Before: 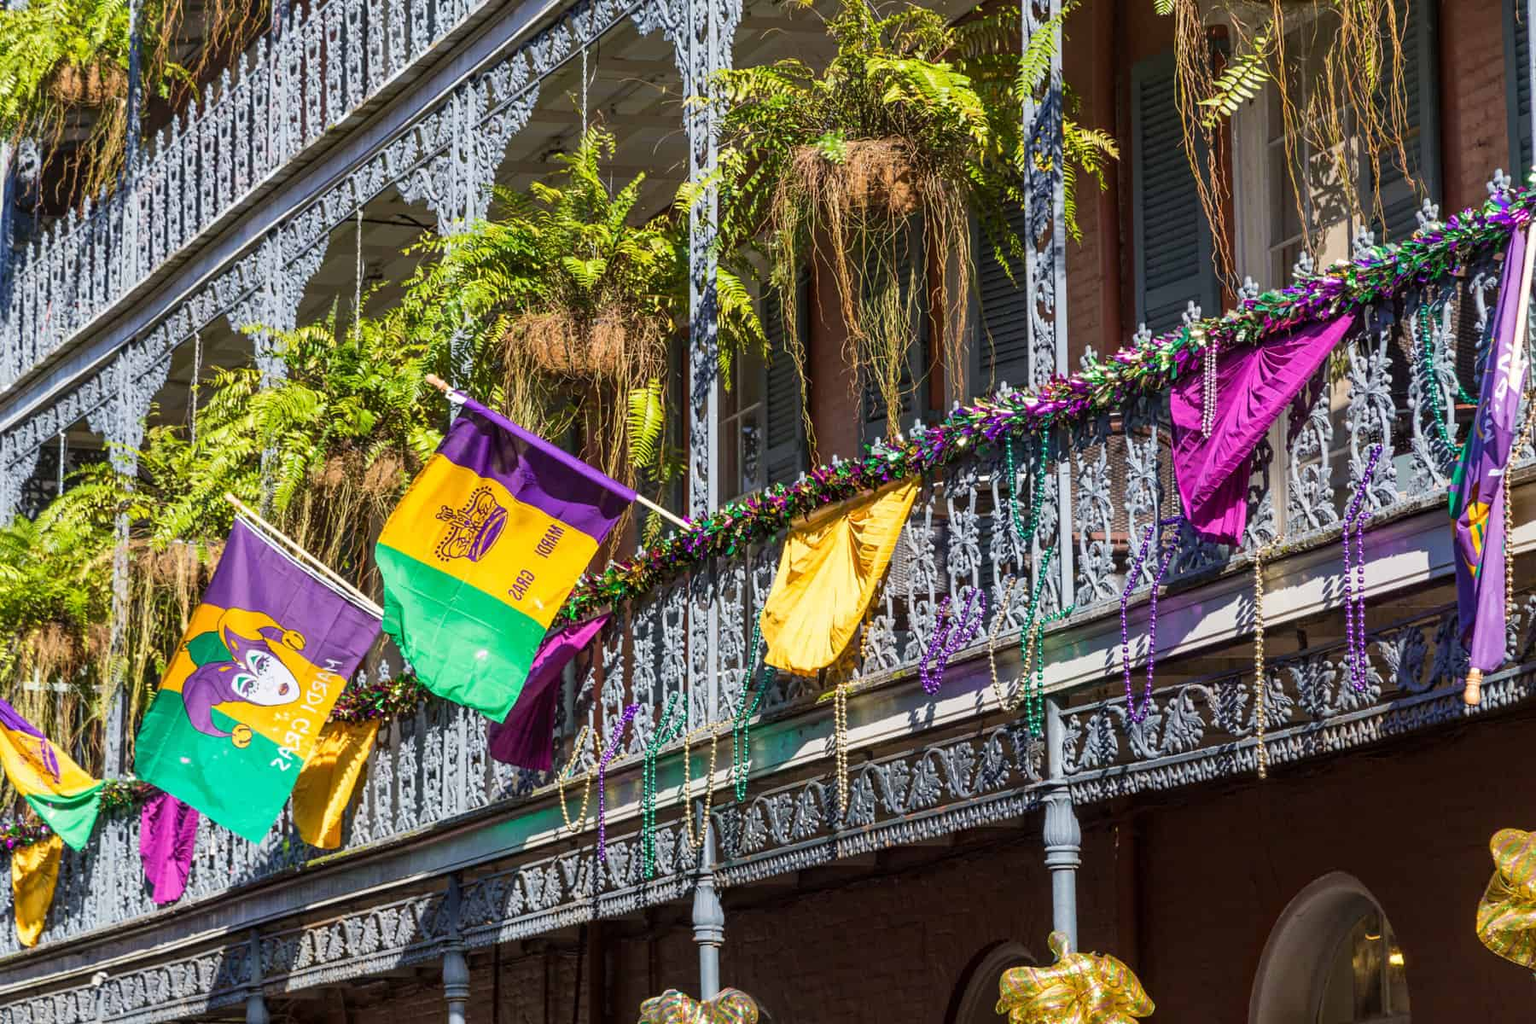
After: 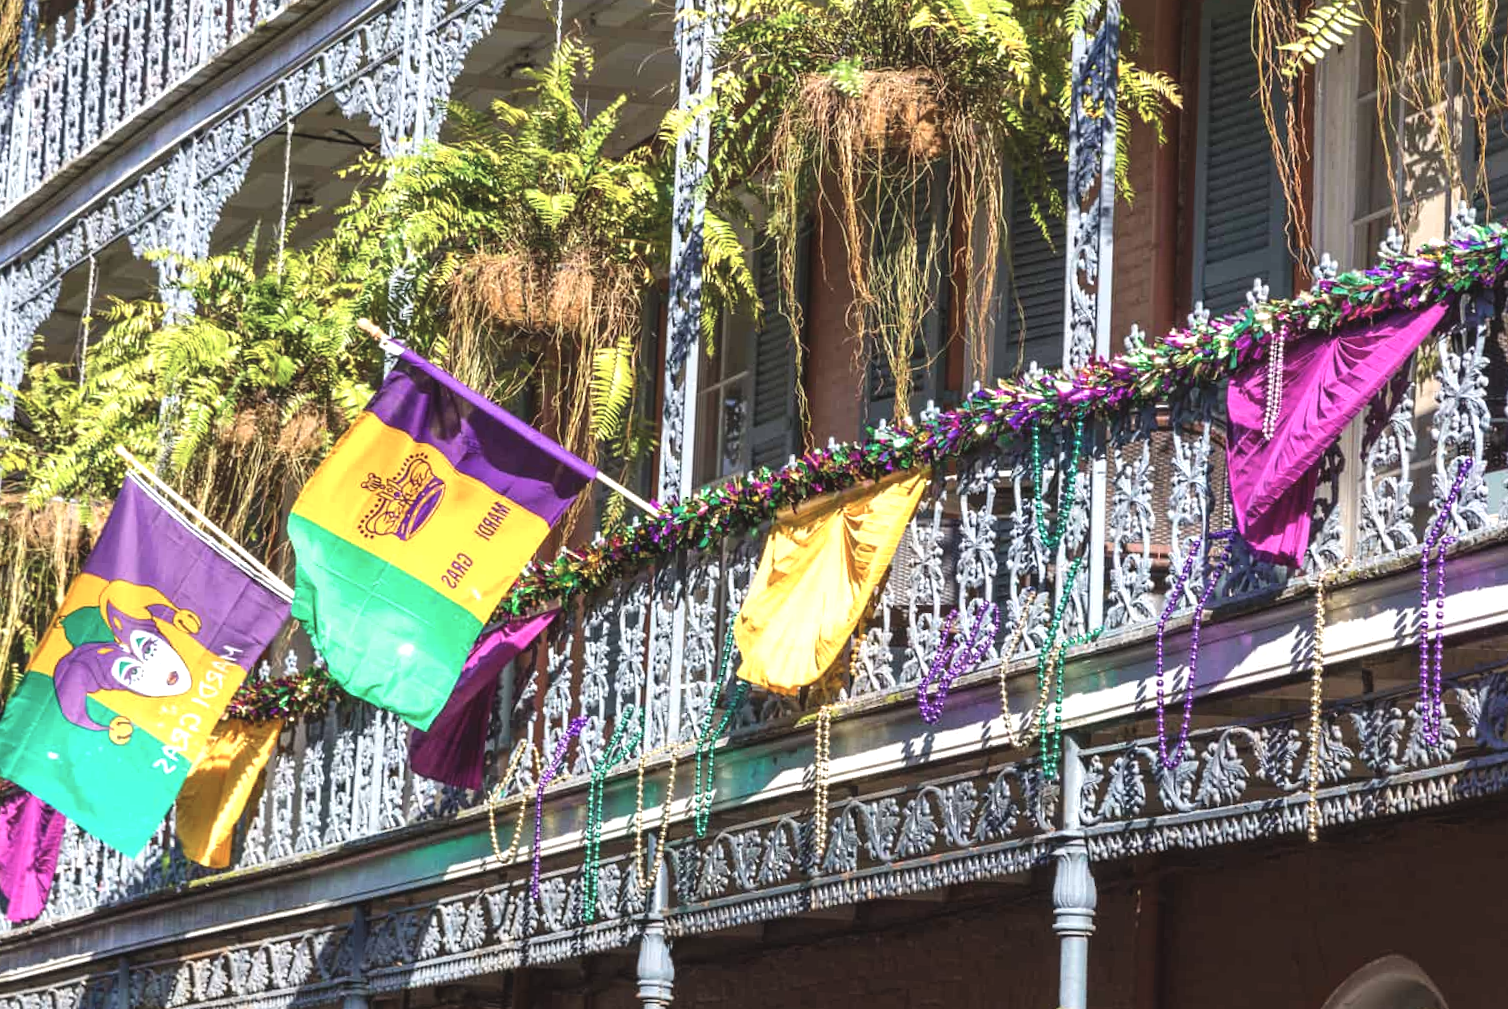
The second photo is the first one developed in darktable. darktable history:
crop and rotate: angle -2.94°, left 5.218%, top 5.197%, right 4.638%, bottom 4.347%
exposure: black level correction -0.005, exposure 0.629 EV, compensate exposure bias true, compensate highlight preservation false
color zones: curves: ch0 [(0, 0.5) (0.143, 0.5) (0.286, 0.5) (0.429, 0.504) (0.571, 0.5) (0.714, 0.509) (0.857, 0.5) (1, 0.5)]; ch1 [(0, 0.425) (0.143, 0.425) (0.286, 0.375) (0.429, 0.405) (0.571, 0.5) (0.714, 0.47) (0.857, 0.425) (1, 0.435)]; ch2 [(0, 0.5) (0.143, 0.5) (0.286, 0.5) (0.429, 0.517) (0.571, 0.5) (0.714, 0.51) (0.857, 0.5) (1, 0.5)]
